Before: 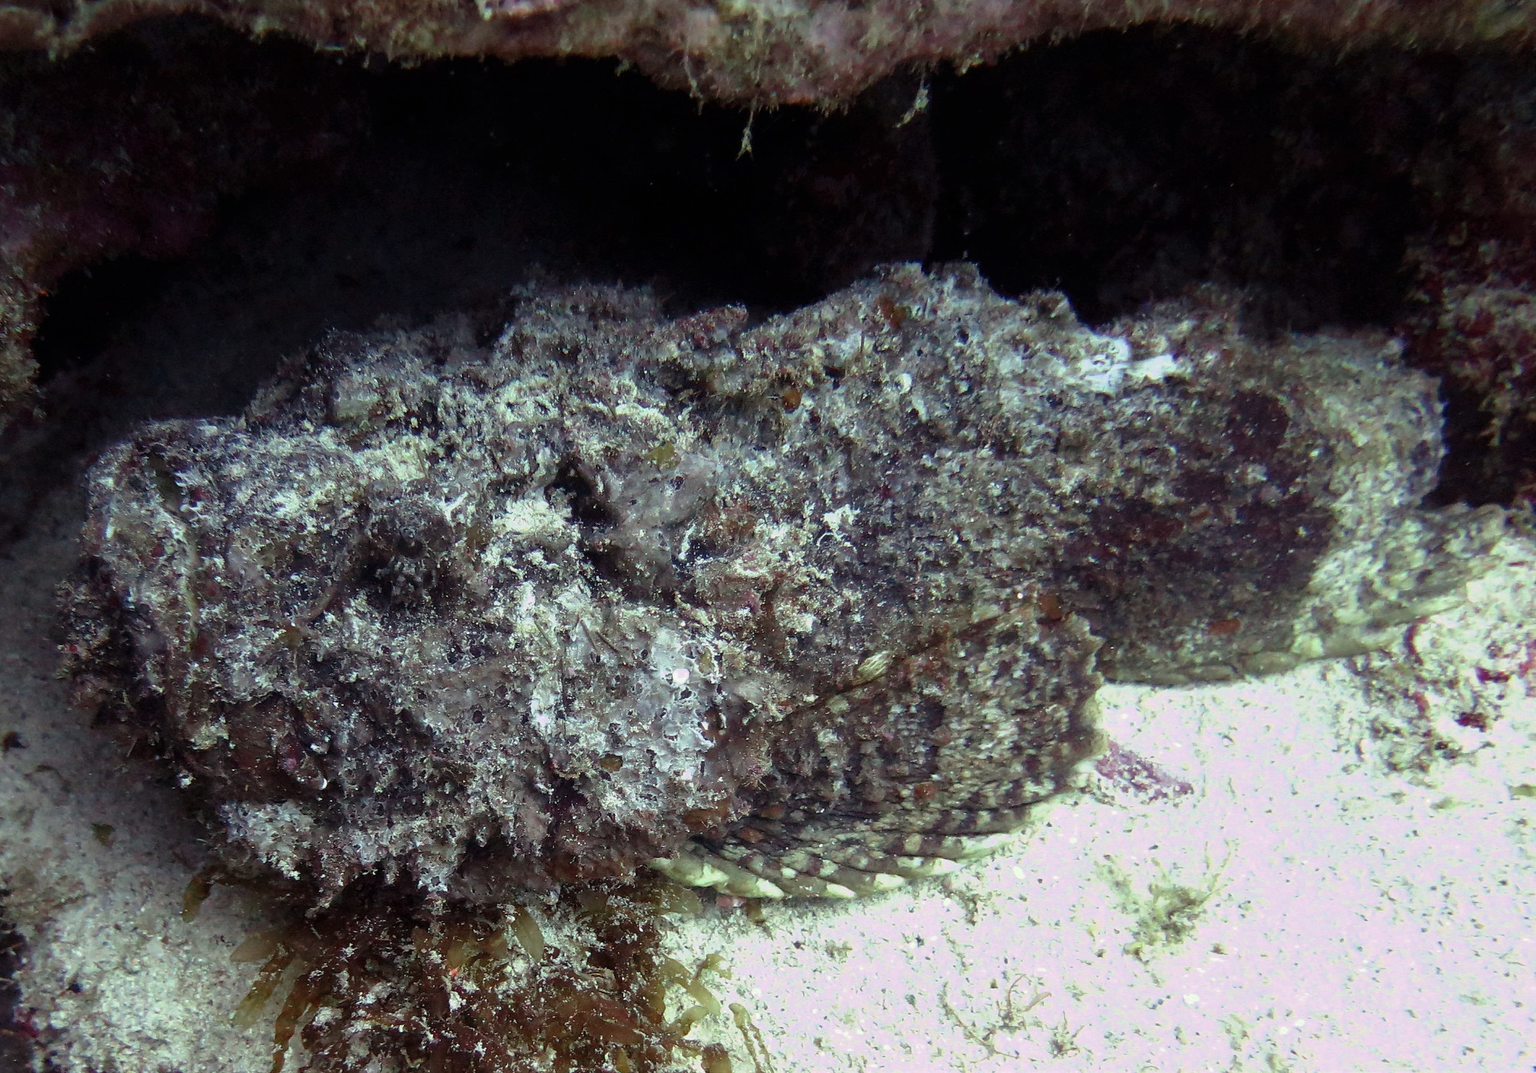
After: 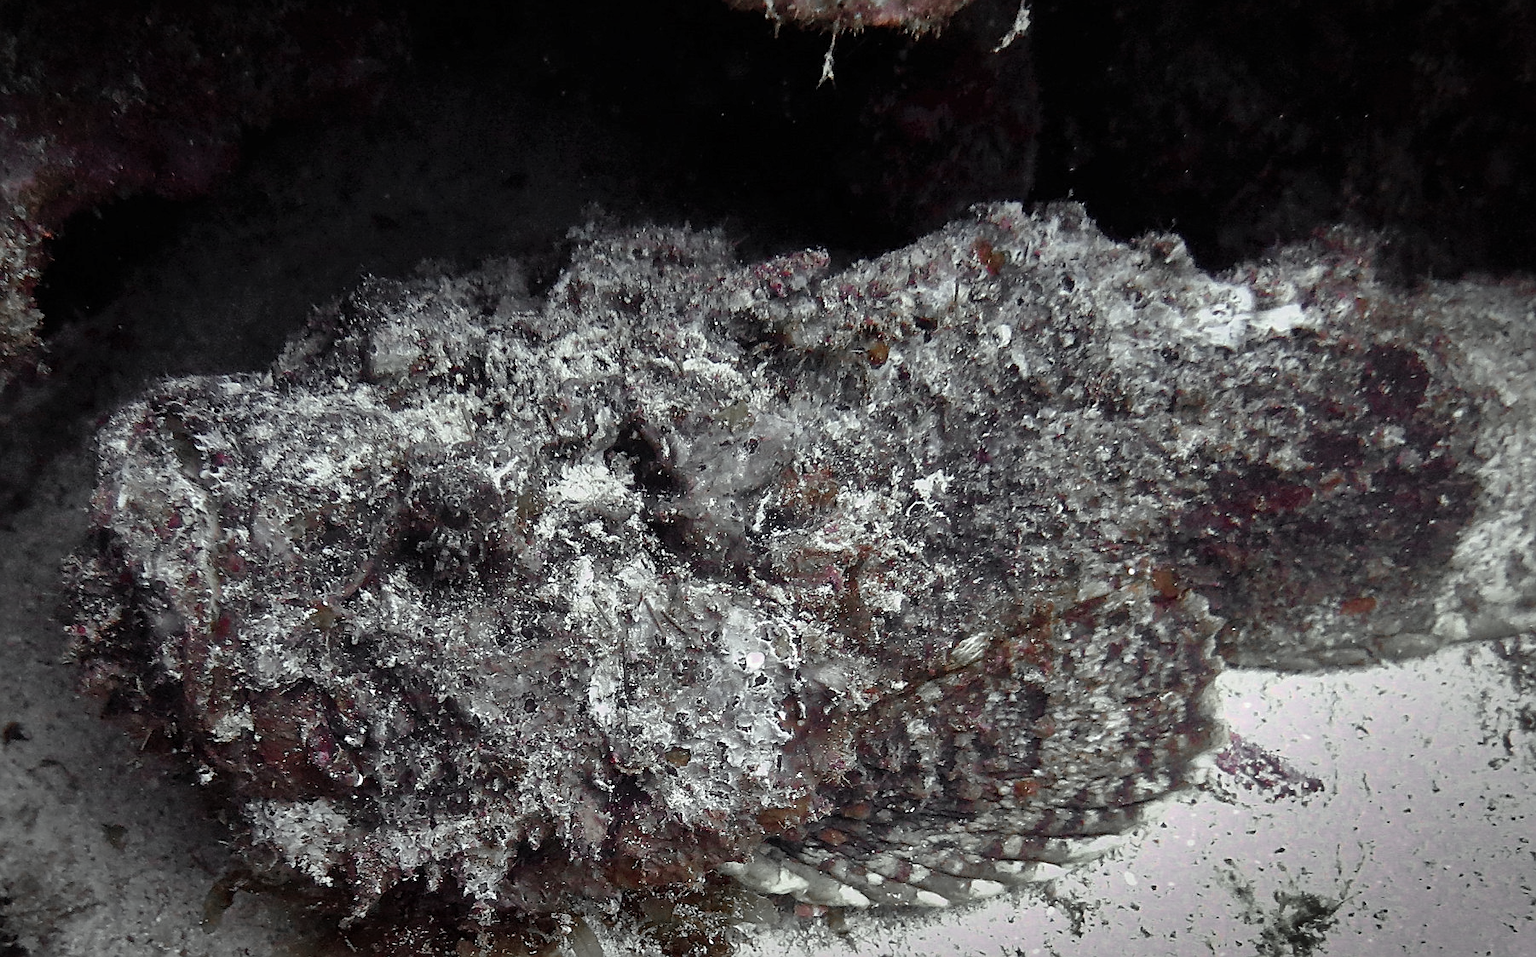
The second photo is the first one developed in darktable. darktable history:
color zones: curves: ch1 [(0, 0.638) (0.193, 0.442) (0.286, 0.15) (0.429, 0.14) (0.571, 0.142) (0.714, 0.154) (0.857, 0.175) (1, 0.638)]
vignetting: automatic ratio true
sharpen: on, module defaults
shadows and highlights: radius 105.91, shadows 45.19, highlights -67.84, low approximation 0.01, soften with gaussian
crop: top 7.535%, right 9.801%, bottom 11.947%
